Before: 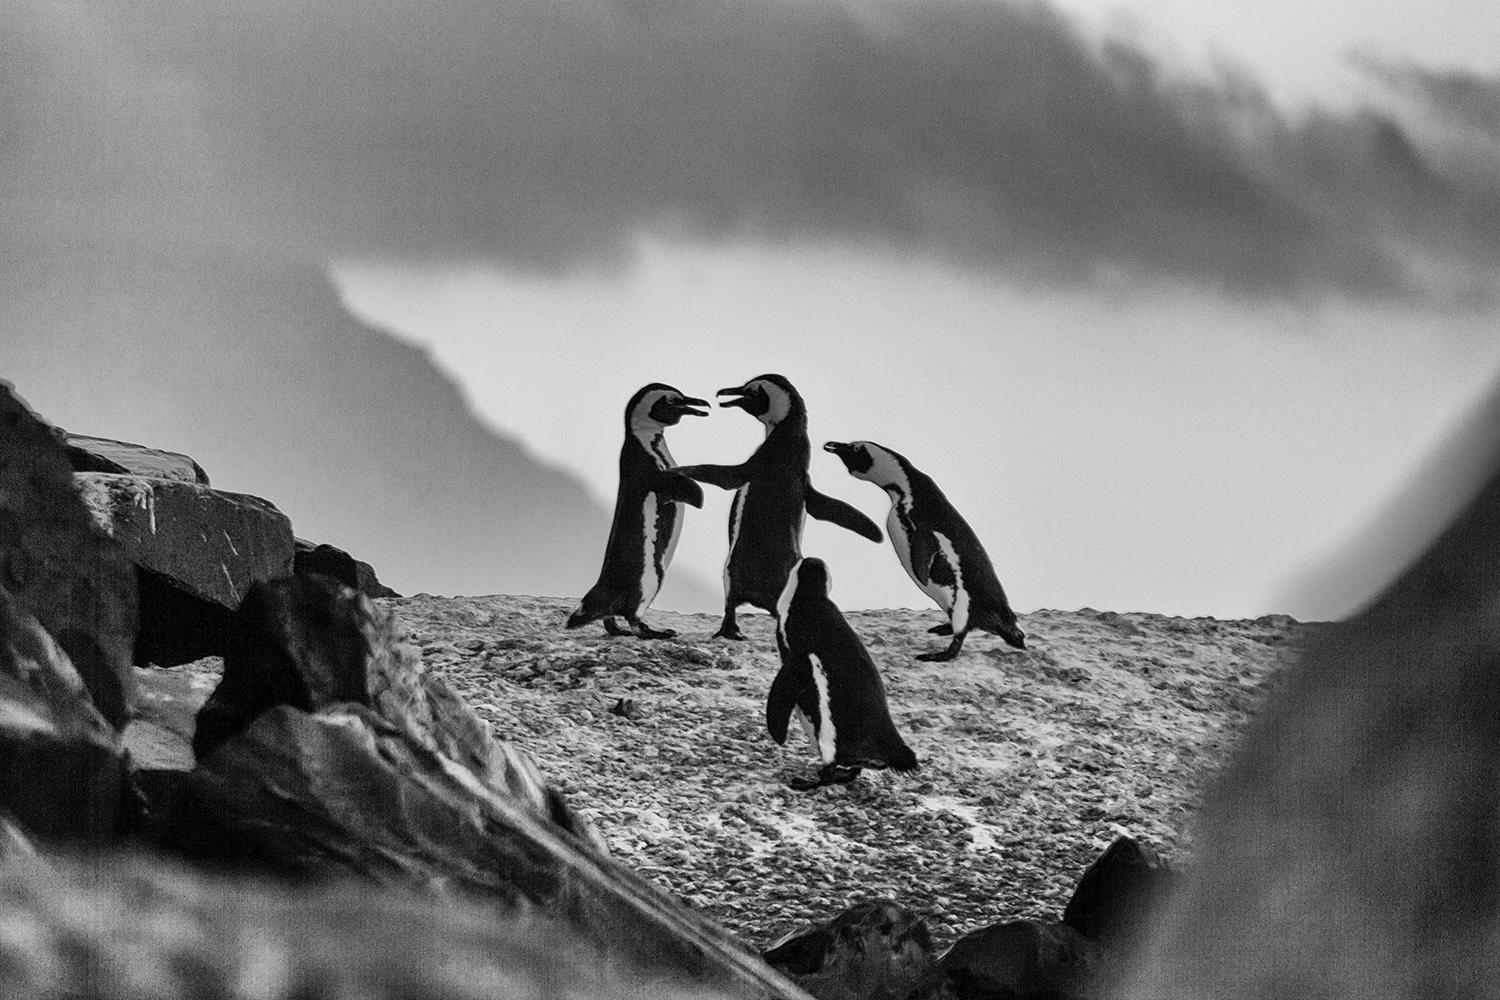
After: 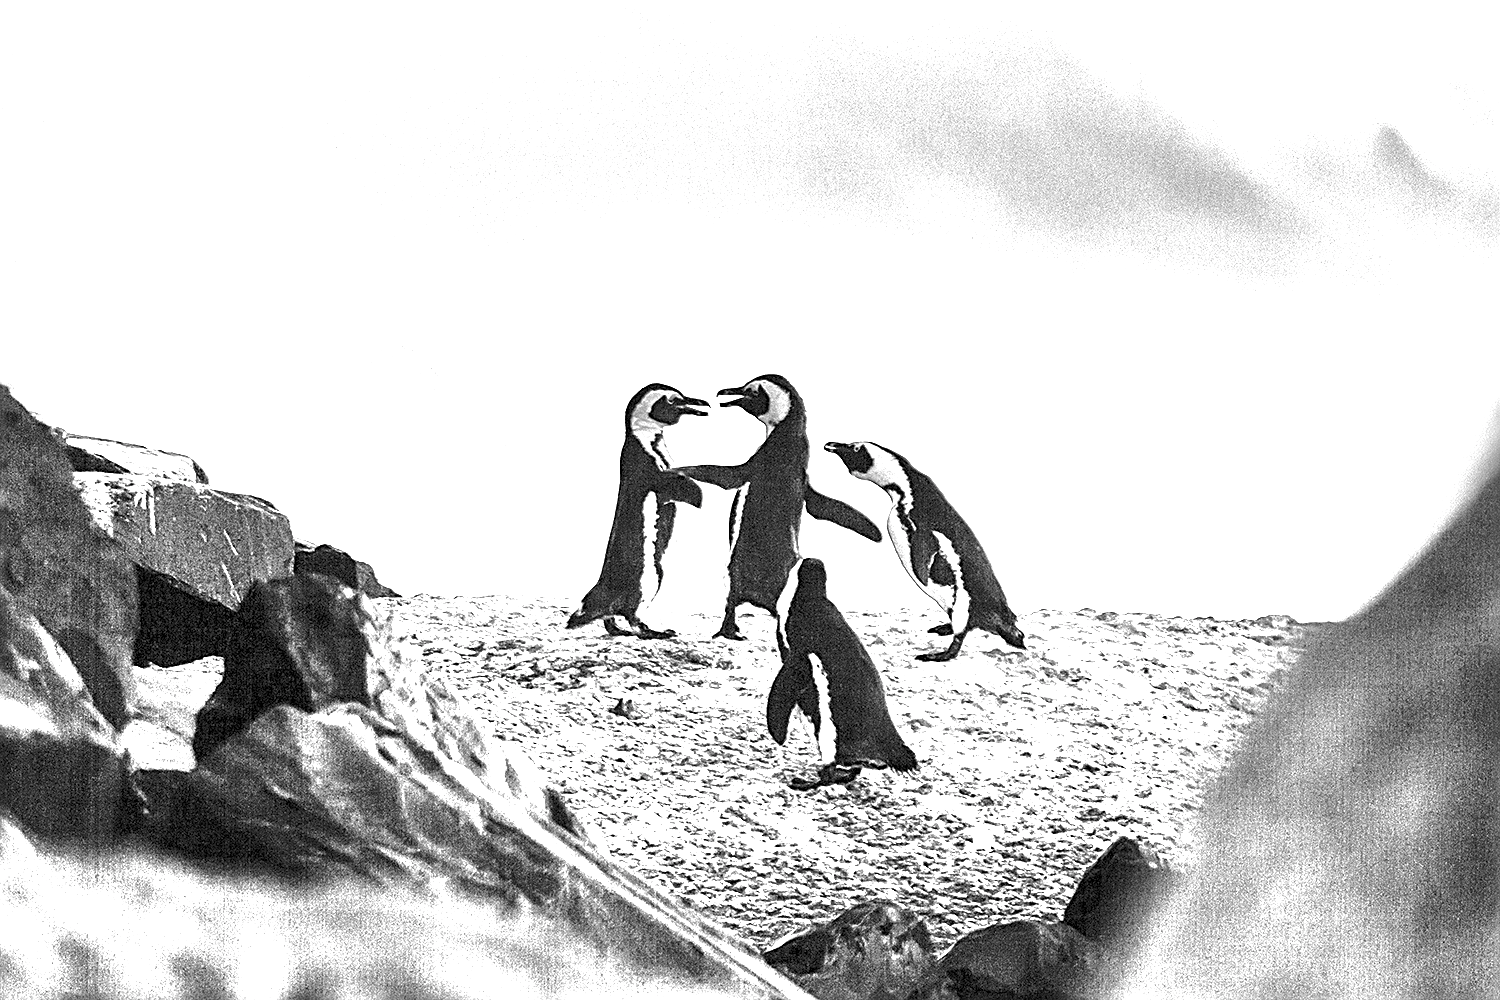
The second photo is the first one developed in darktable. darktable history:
exposure: exposure 2.04 EV, compensate highlight preservation false
color balance rgb: linear chroma grading › global chroma 20%, perceptual saturation grading › global saturation 25%, perceptual brilliance grading › global brilliance 20%, global vibrance 20%
shadows and highlights: shadows 25, highlights -25
sharpen: radius 2.767
